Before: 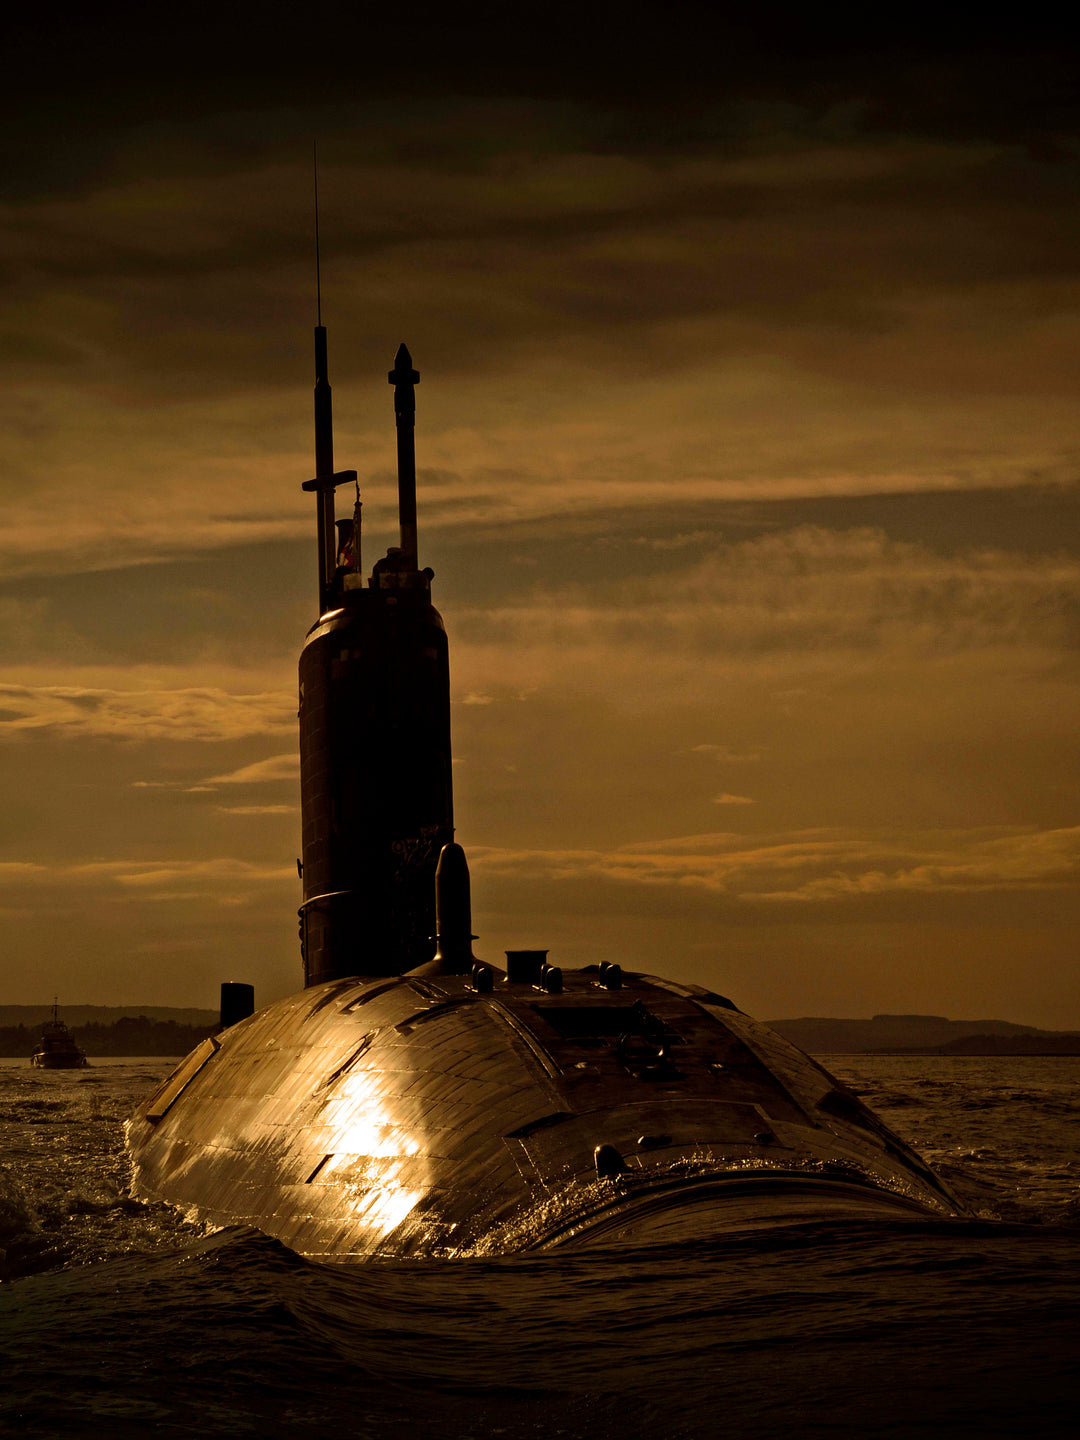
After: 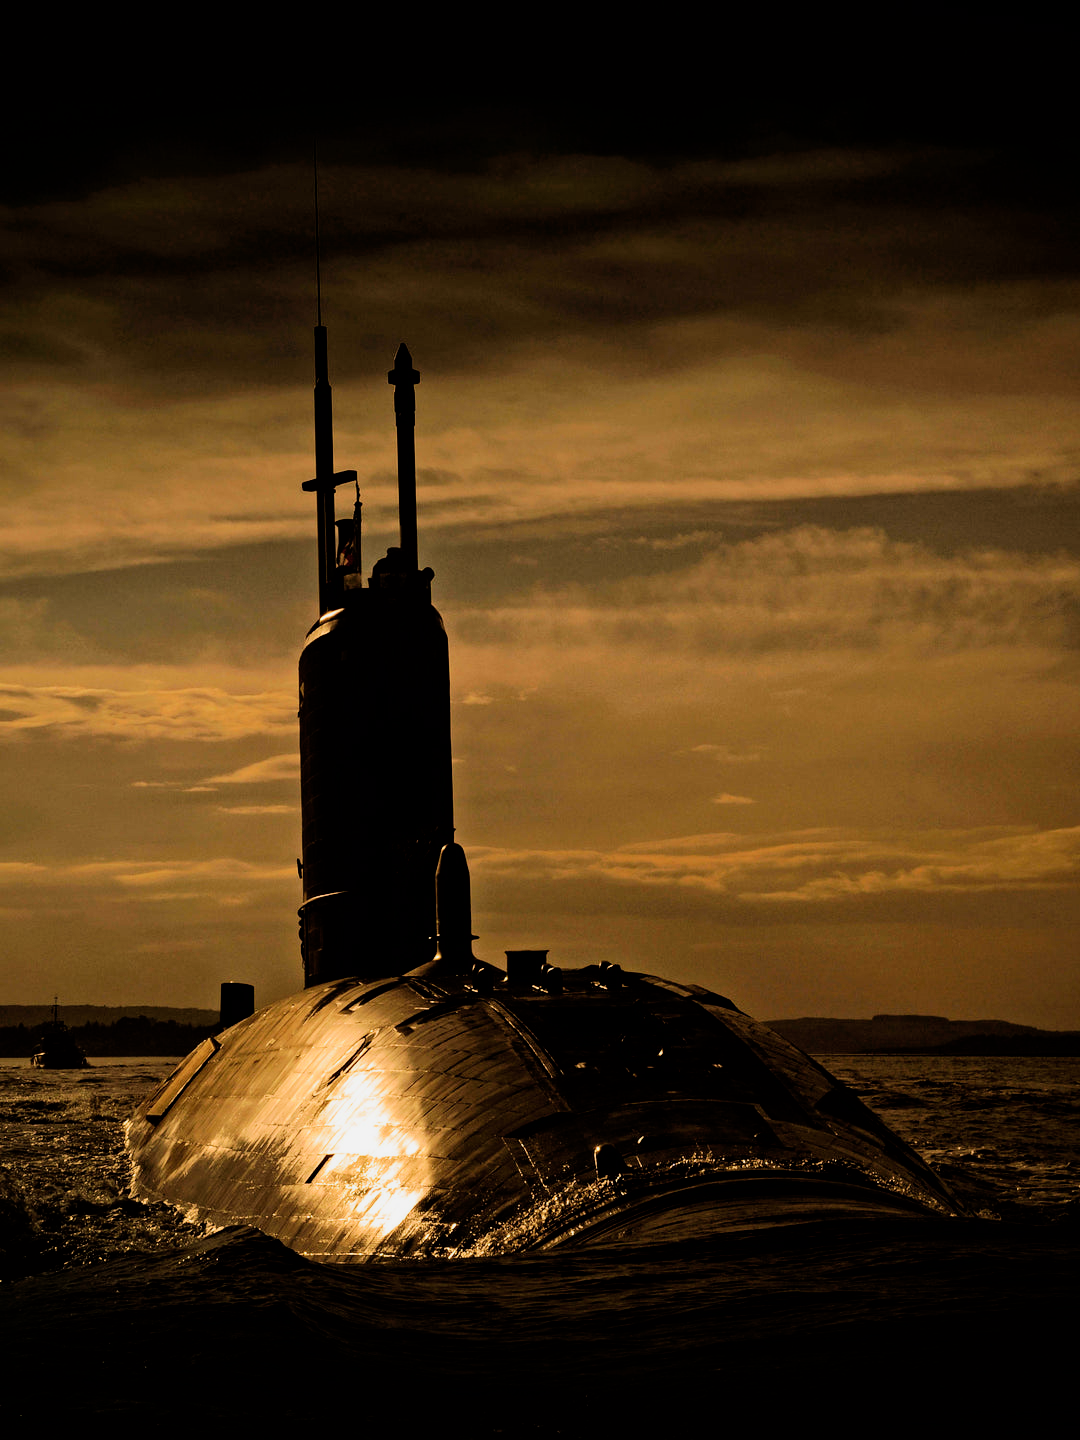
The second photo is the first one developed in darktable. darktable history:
filmic rgb: black relative exposure -5 EV, hardness 2.88, contrast 1.3
exposure: black level correction 0, exposure 0.5 EV, compensate exposure bias true, compensate highlight preservation false
tone equalizer: on, module defaults
